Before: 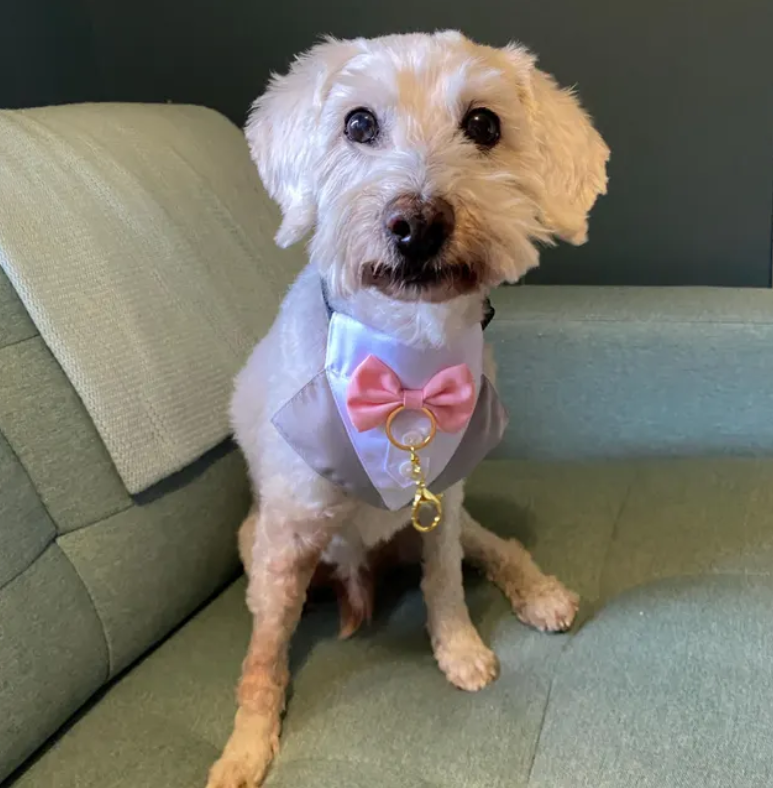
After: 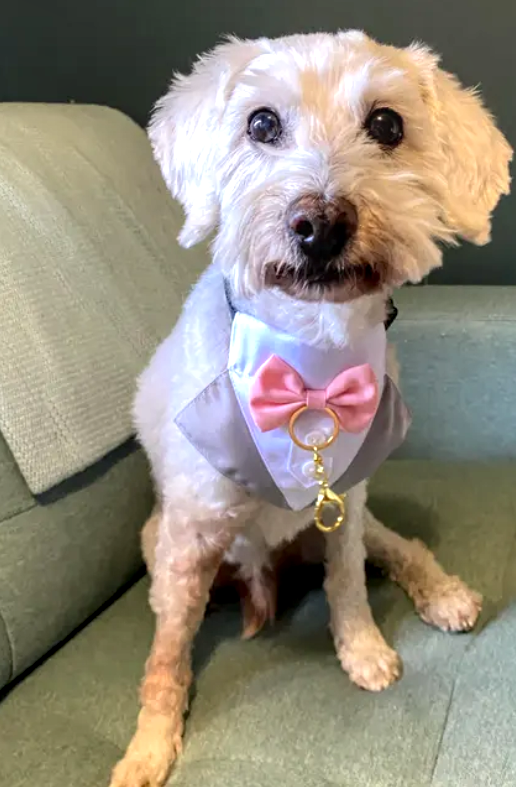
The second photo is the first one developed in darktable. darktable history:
local contrast: on, module defaults
crop and rotate: left 12.677%, right 20.542%
exposure: black level correction 0.001, exposure 0.499 EV, compensate exposure bias true, compensate highlight preservation false
